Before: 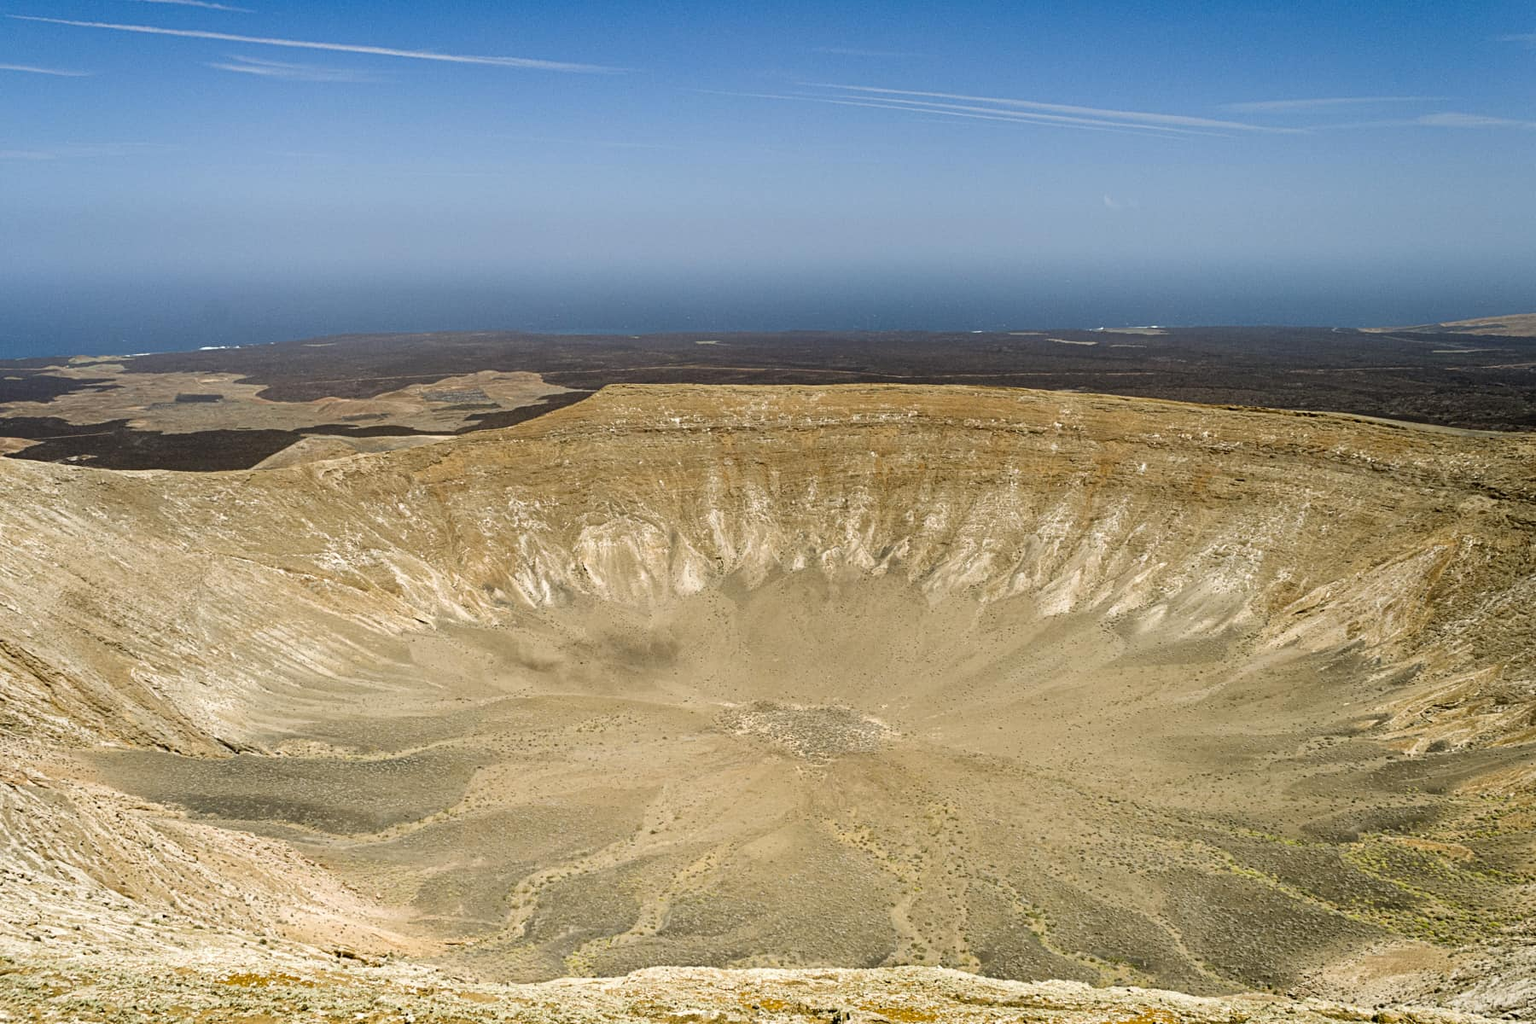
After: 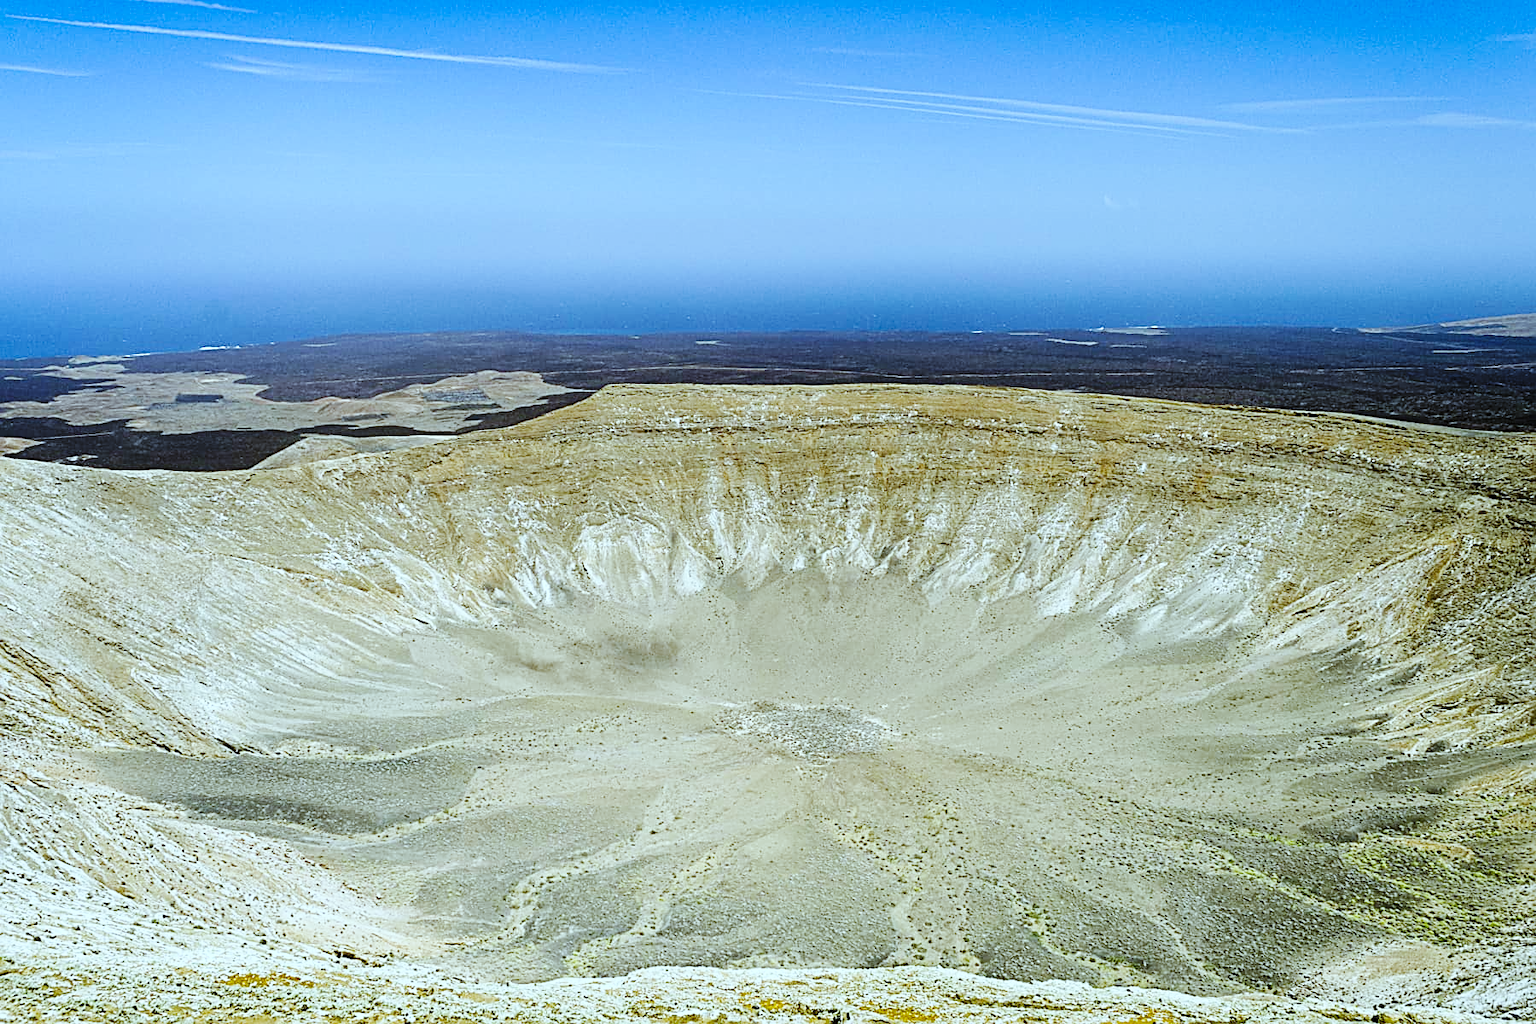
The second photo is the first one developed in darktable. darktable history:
sharpen: on, module defaults
color correction: highlights a* -6.69, highlights b* 0.49
white balance: red 0.871, blue 1.249
base curve: curves: ch0 [(0, 0) (0.036, 0.025) (0.121, 0.166) (0.206, 0.329) (0.605, 0.79) (1, 1)], preserve colors none
